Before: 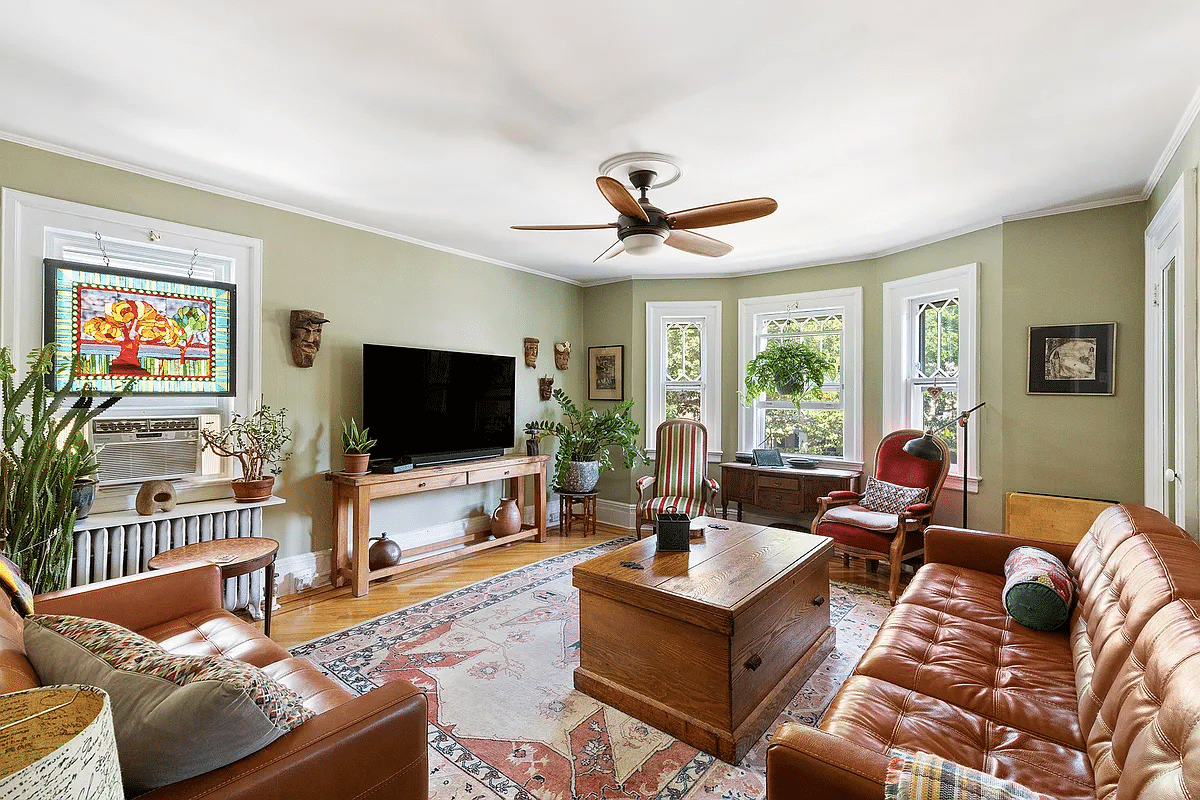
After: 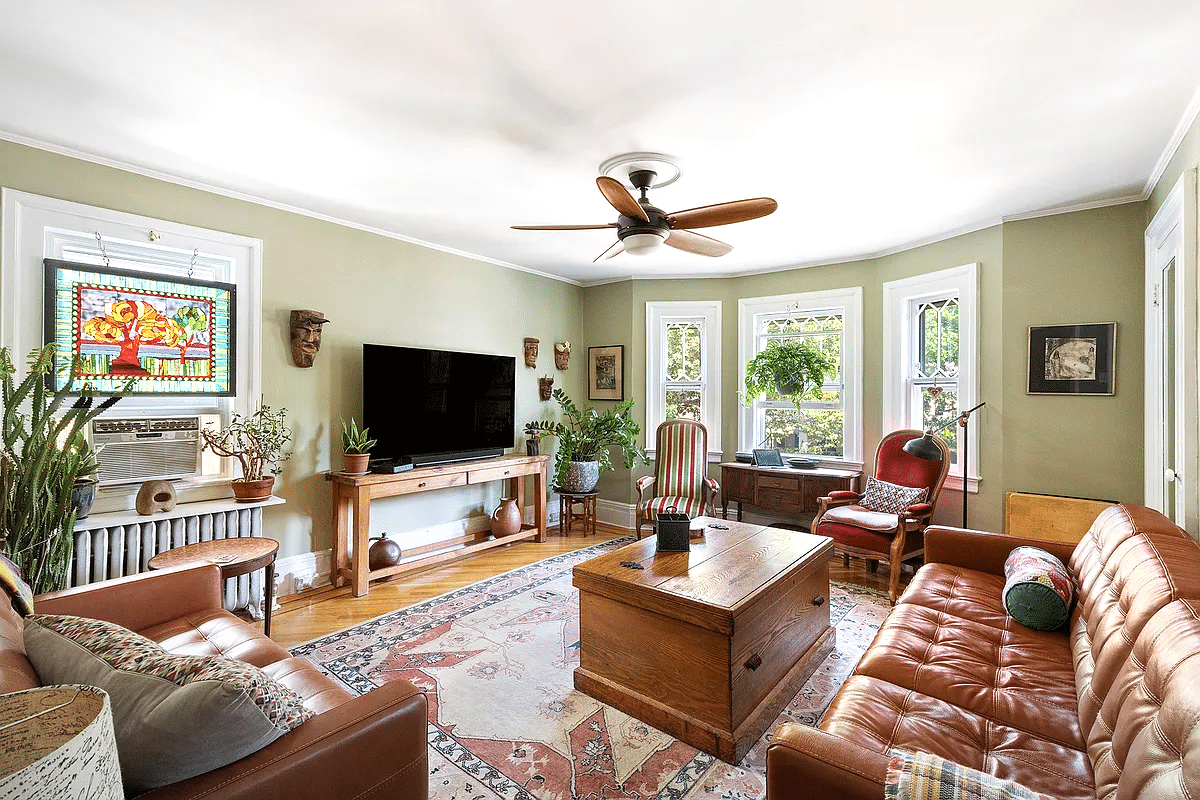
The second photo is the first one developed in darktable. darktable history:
exposure: exposure 0.299 EV, compensate highlight preservation false
vignetting: fall-off start 97.54%, fall-off radius 98.93%, center (0.22, -0.231), width/height ratio 1.376
